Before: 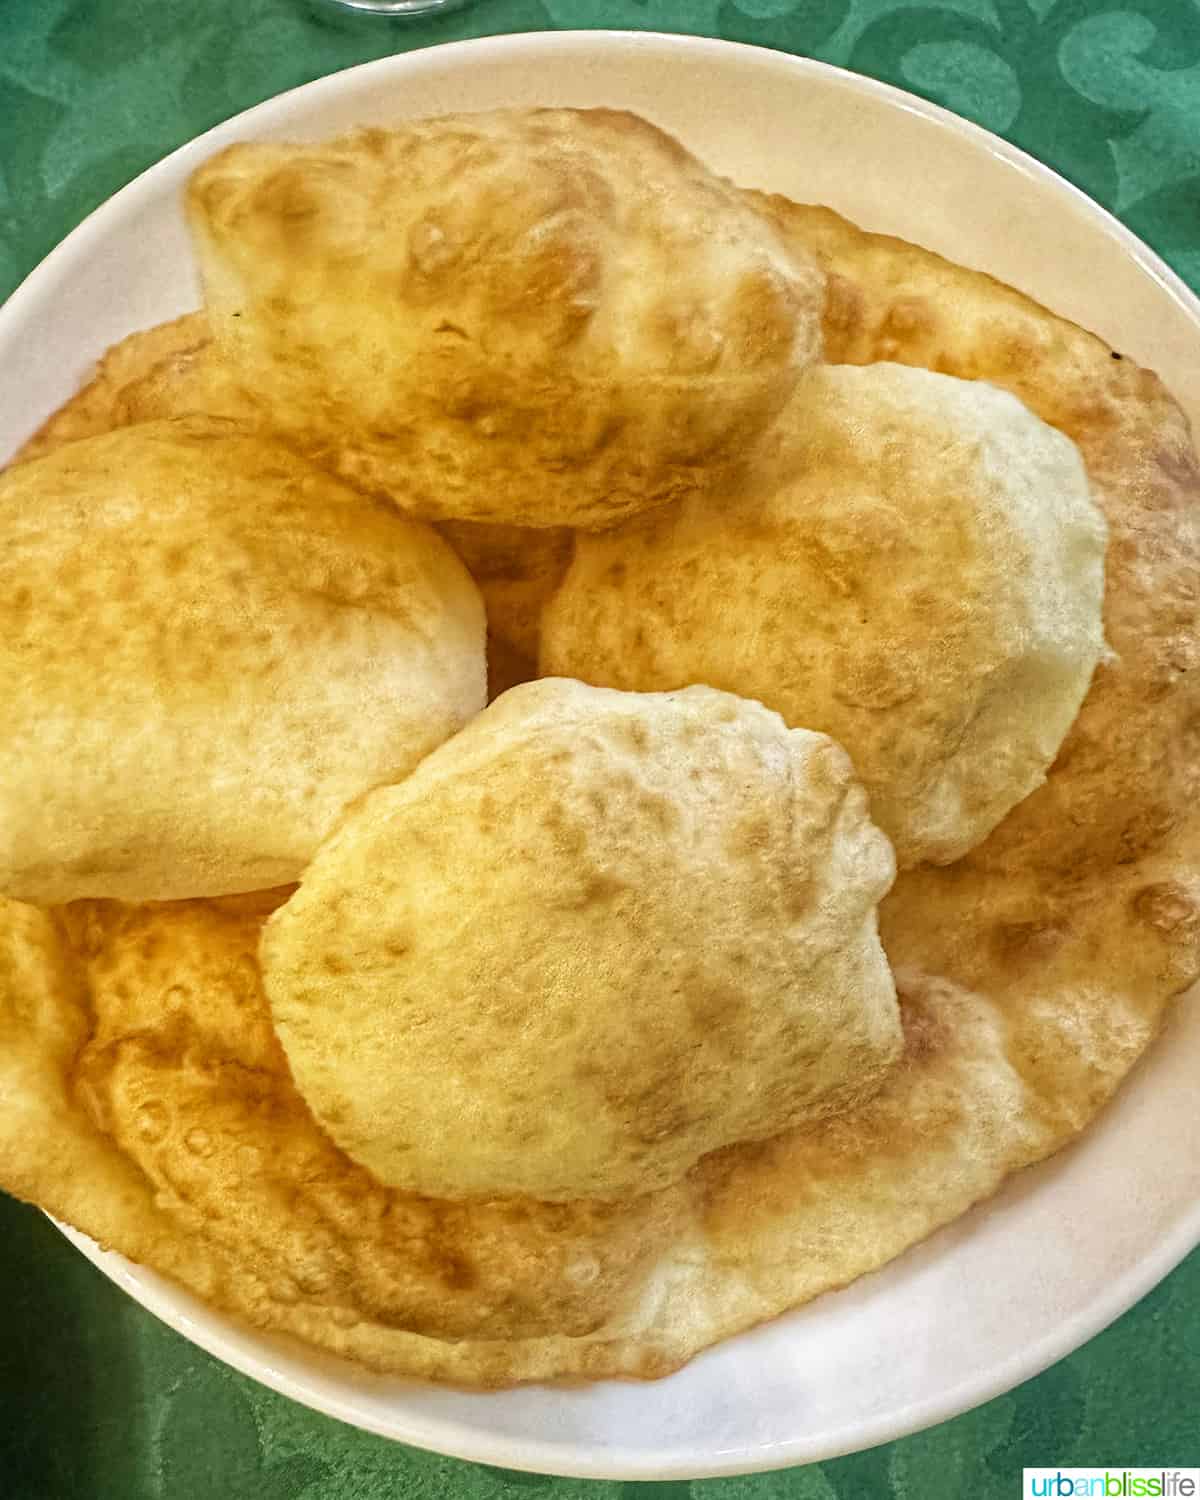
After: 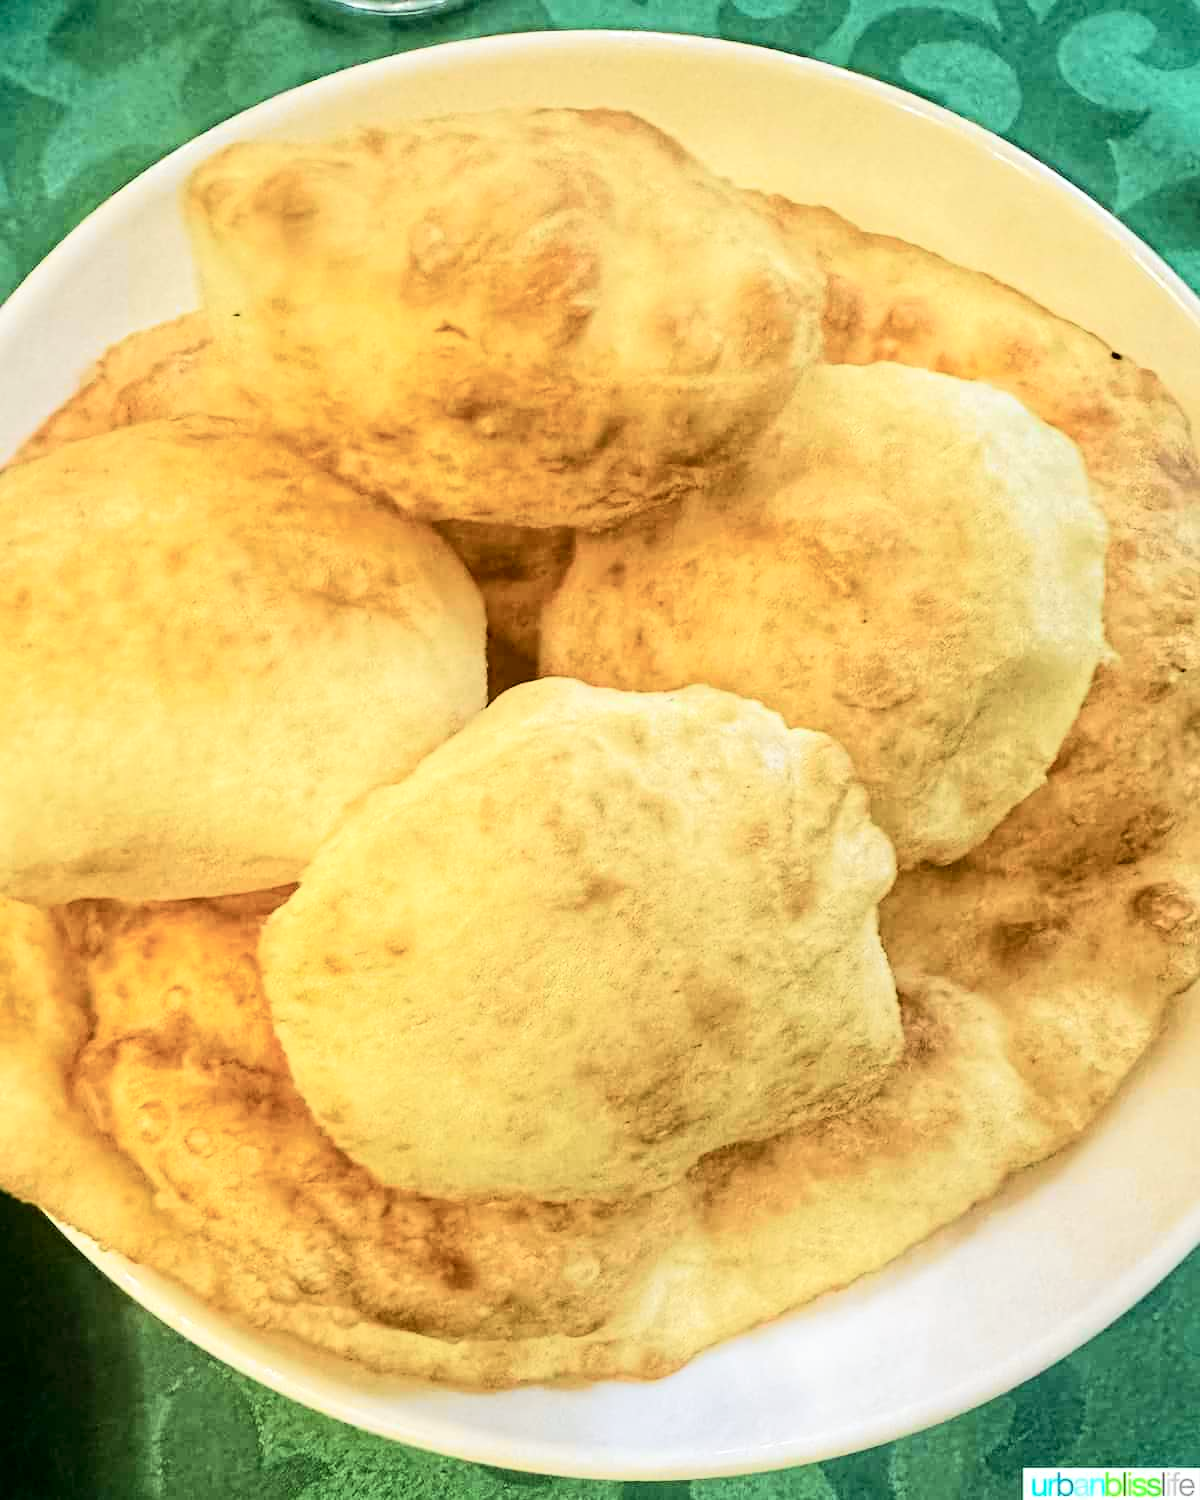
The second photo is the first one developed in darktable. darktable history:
tone curve: curves: ch0 [(0, 0) (0.048, 0.024) (0.099, 0.082) (0.227, 0.255) (0.407, 0.482) (0.543, 0.634) (0.719, 0.77) (0.837, 0.843) (1, 0.906)]; ch1 [(0, 0) (0.3, 0.268) (0.404, 0.374) (0.475, 0.463) (0.501, 0.499) (0.514, 0.502) (0.551, 0.541) (0.643, 0.648) (0.682, 0.674) (0.802, 0.812) (1, 1)]; ch2 [(0, 0) (0.259, 0.207) (0.323, 0.311) (0.364, 0.368) (0.442, 0.461) (0.498, 0.498) (0.531, 0.528) (0.581, 0.602) (0.629, 0.659) (0.768, 0.728) (1, 1)], color space Lab, independent channels, preserve colors none
levels: mode automatic, levels [0.044, 0.416, 0.908]
tone equalizer: -8 EV -0.743 EV, -7 EV -0.689 EV, -6 EV -0.634 EV, -5 EV -0.379 EV, -3 EV 0.386 EV, -2 EV 0.6 EV, -1 EV 0.694 EV, +0 EV 0.768 EV, edges refinement/feathering 500, mask exposure compensation -1.57 EV, preserve details no
